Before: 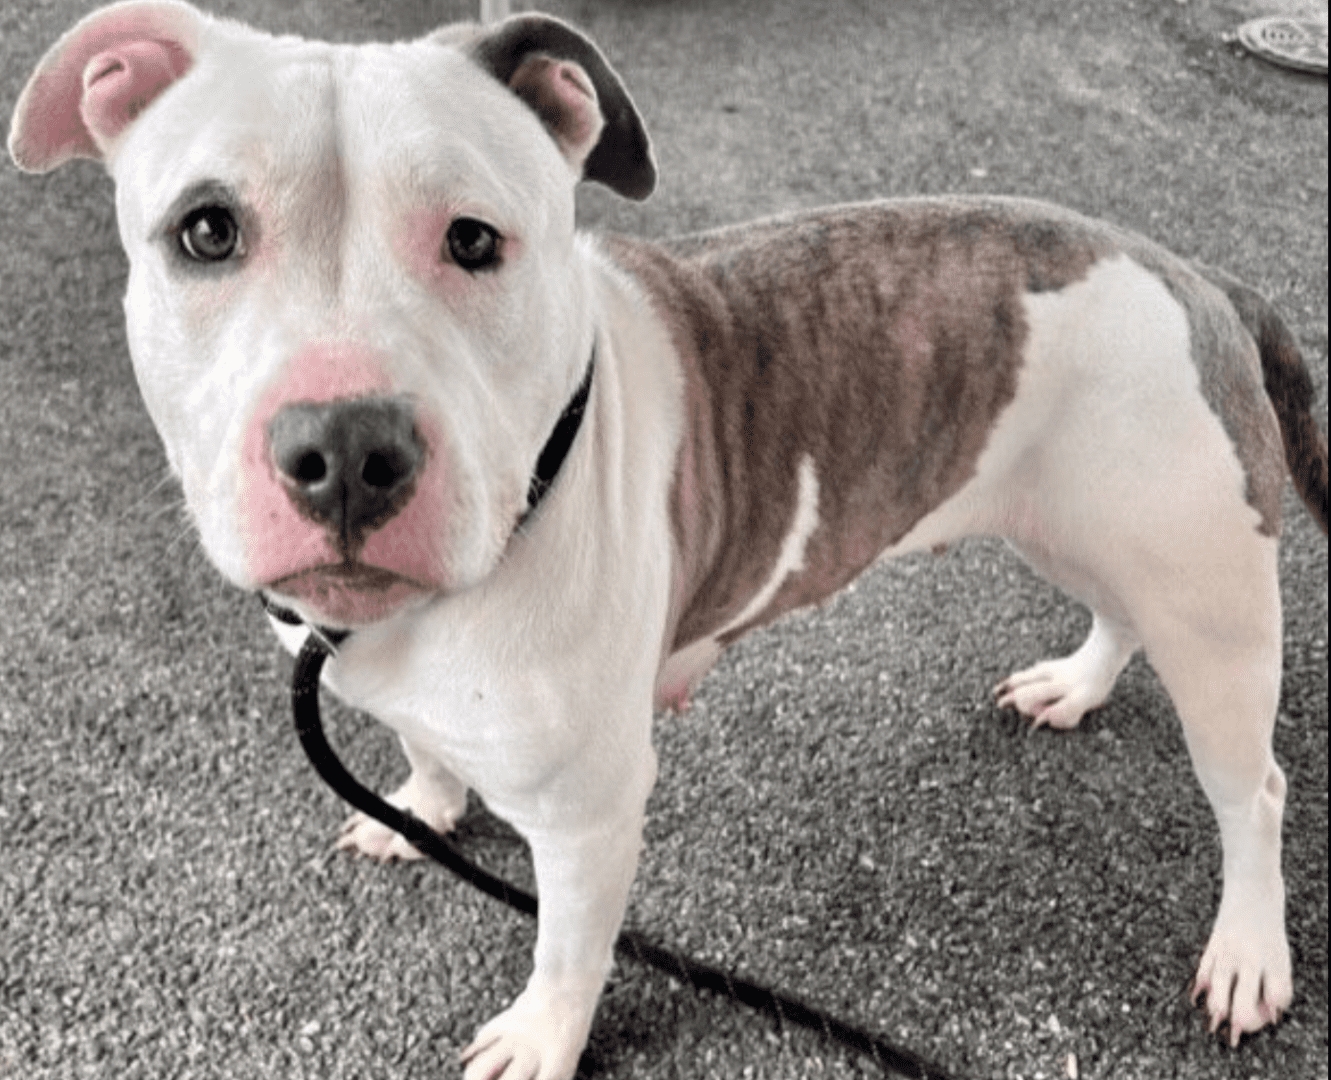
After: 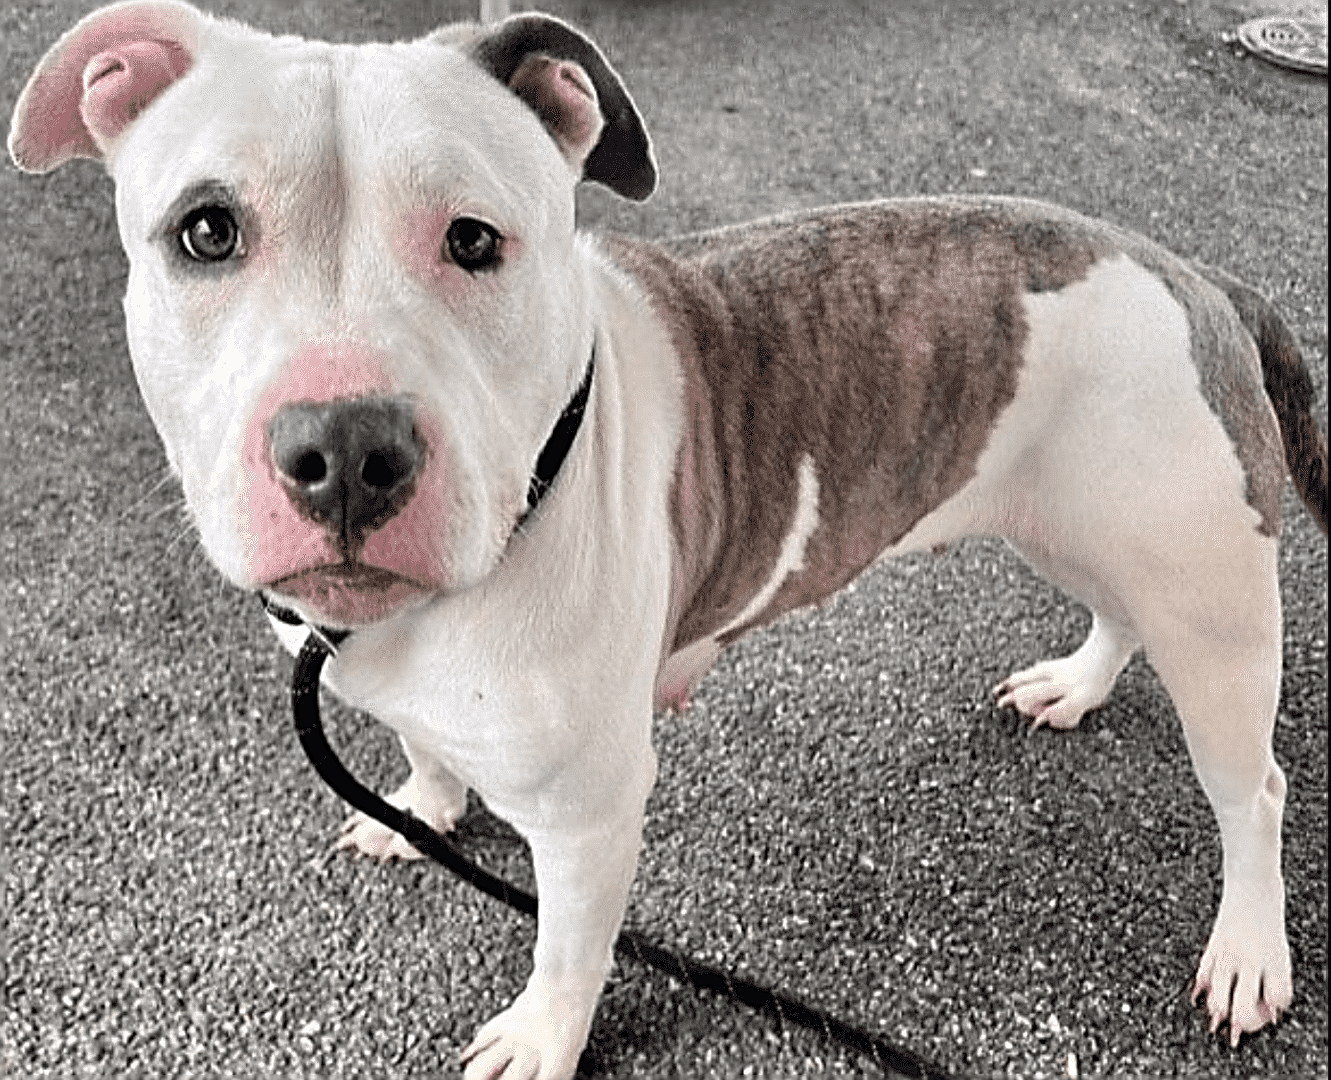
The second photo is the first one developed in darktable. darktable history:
sharpen: amount 1.989
